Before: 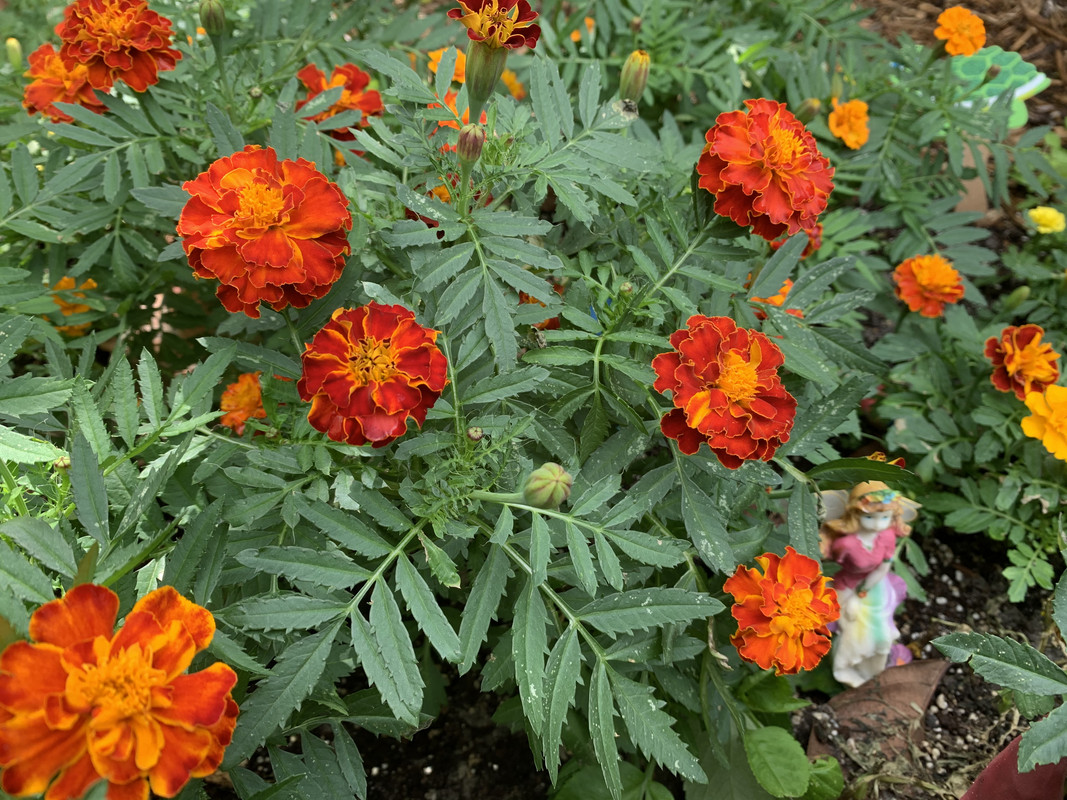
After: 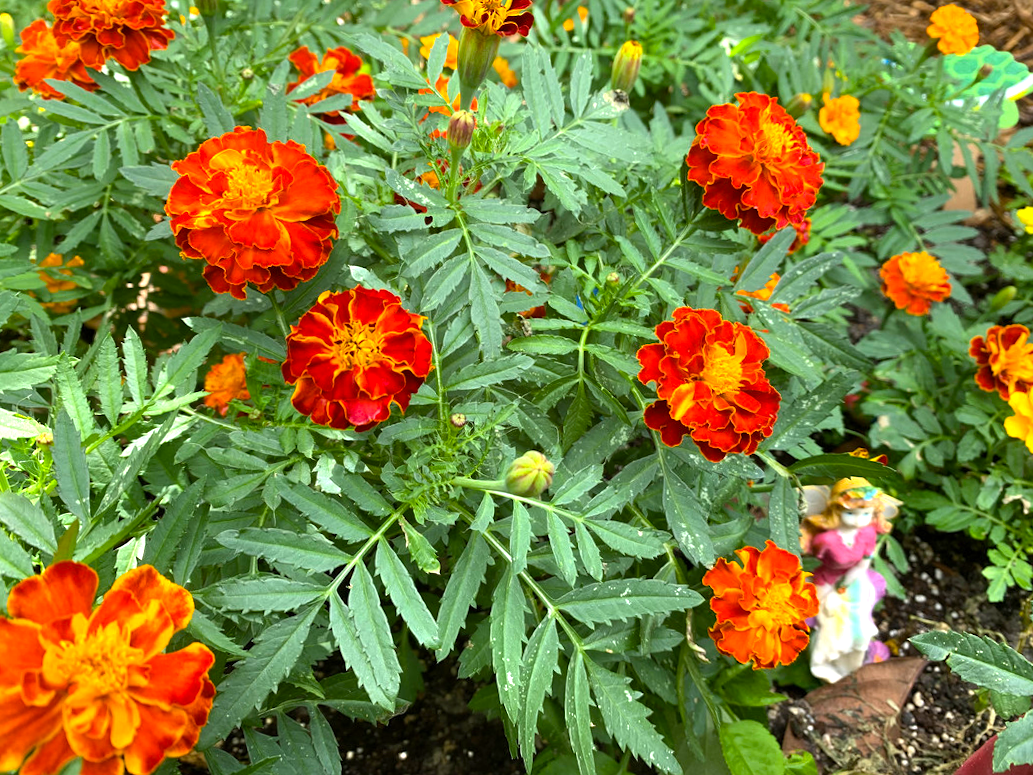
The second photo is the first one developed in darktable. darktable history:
color balance rgb: perceptual saturation grading › global saturation 36.123%, perceptual brilliance grading › global brilliance 29.262%
crop and rotate: angle -1.4°
